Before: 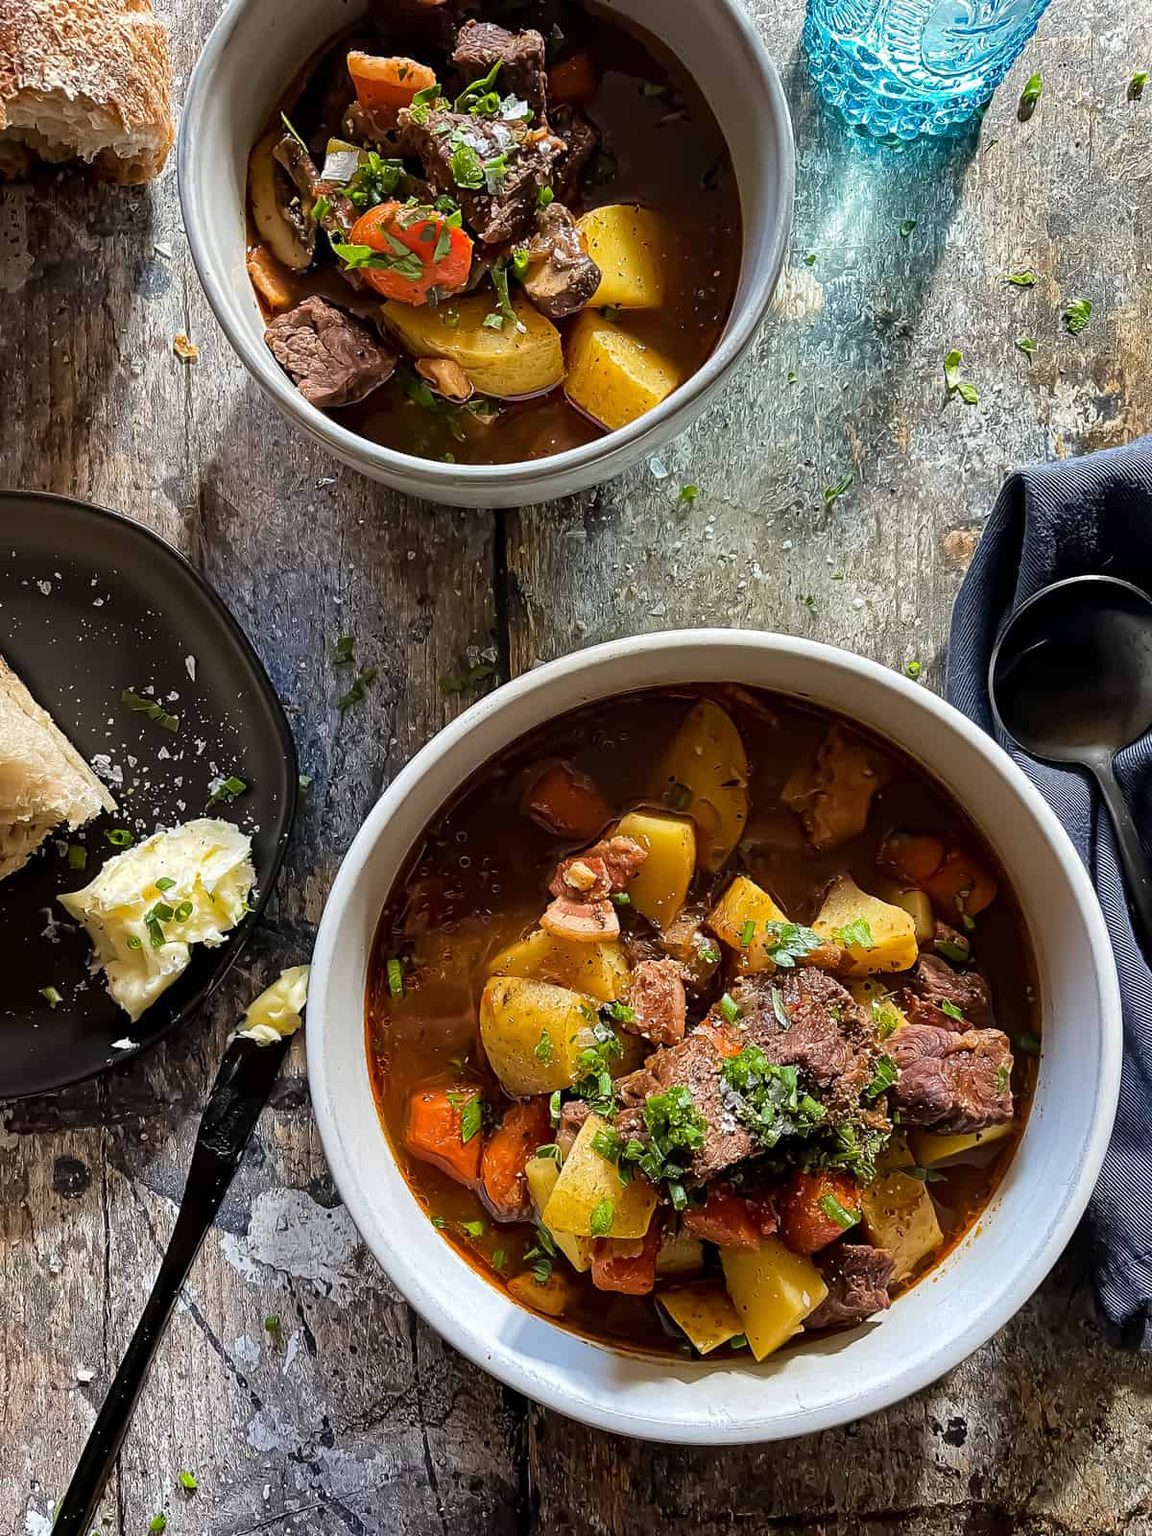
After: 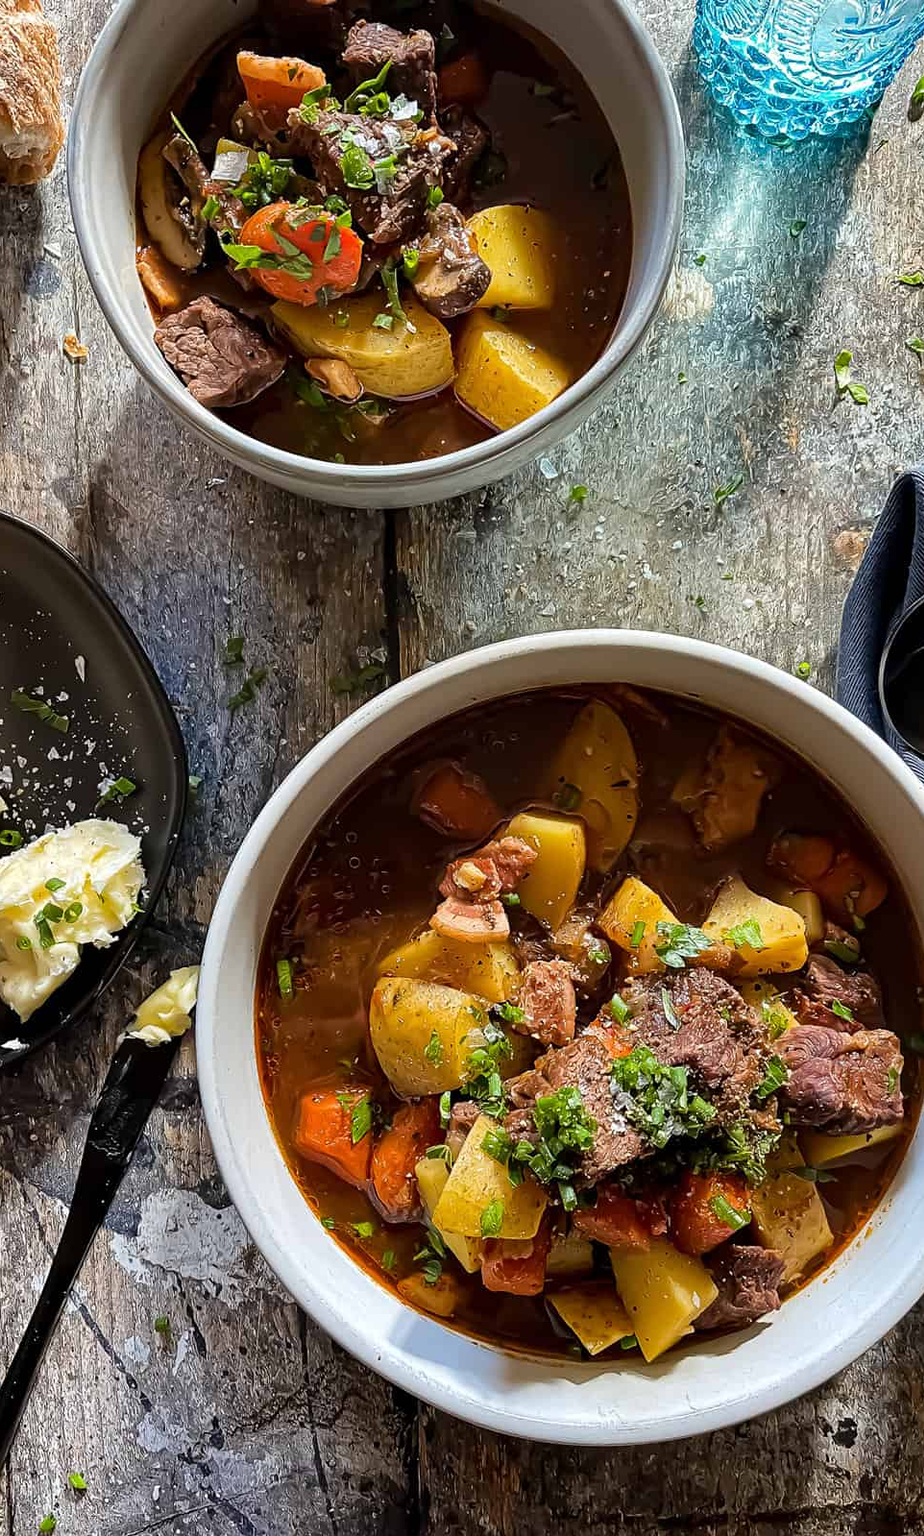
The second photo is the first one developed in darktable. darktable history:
crop and rotate: left 9.597%, right 10.195%
